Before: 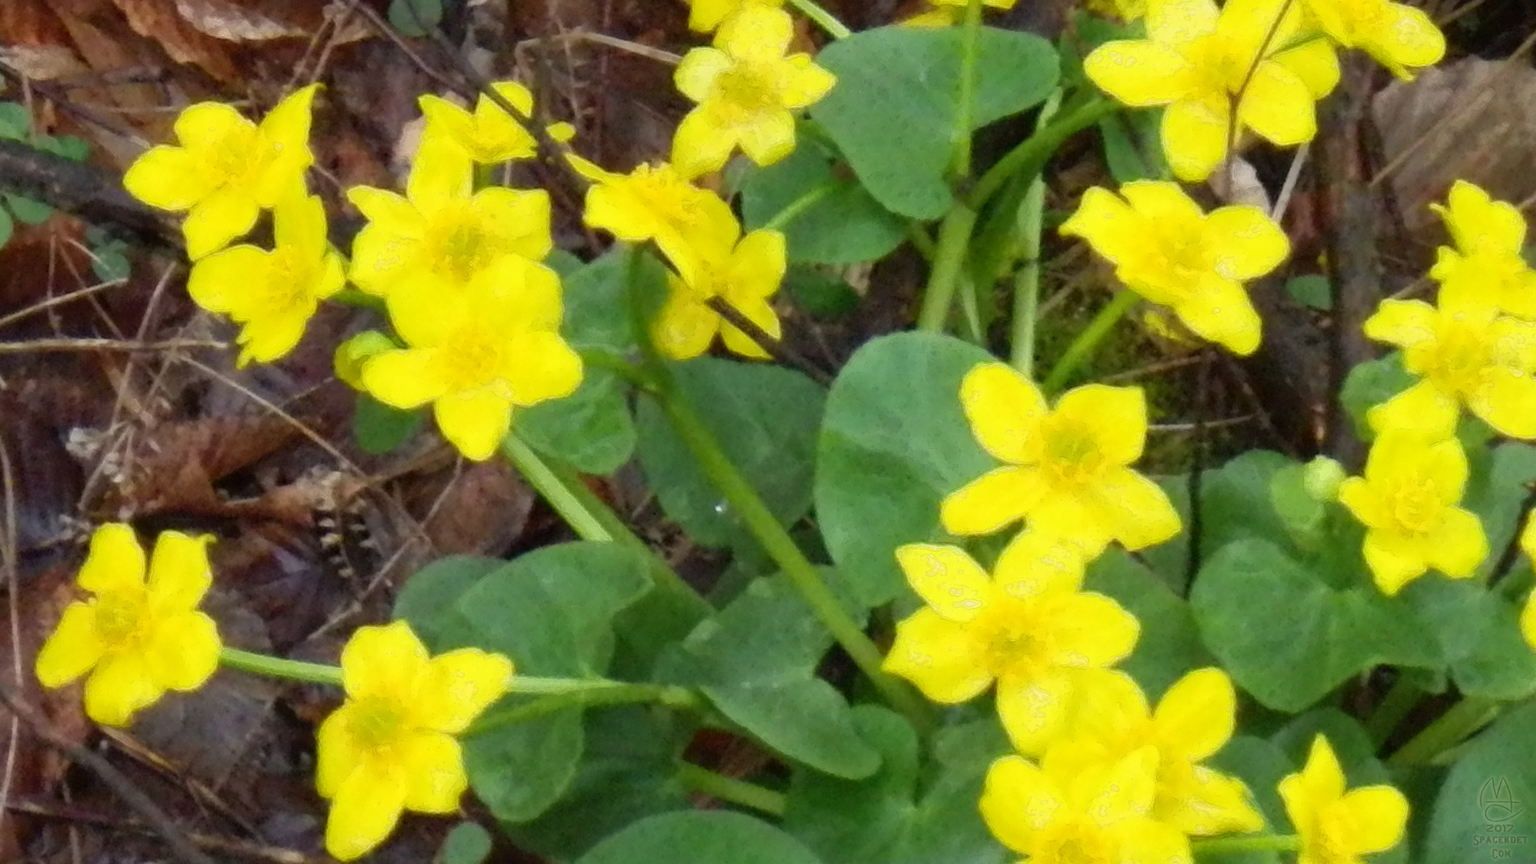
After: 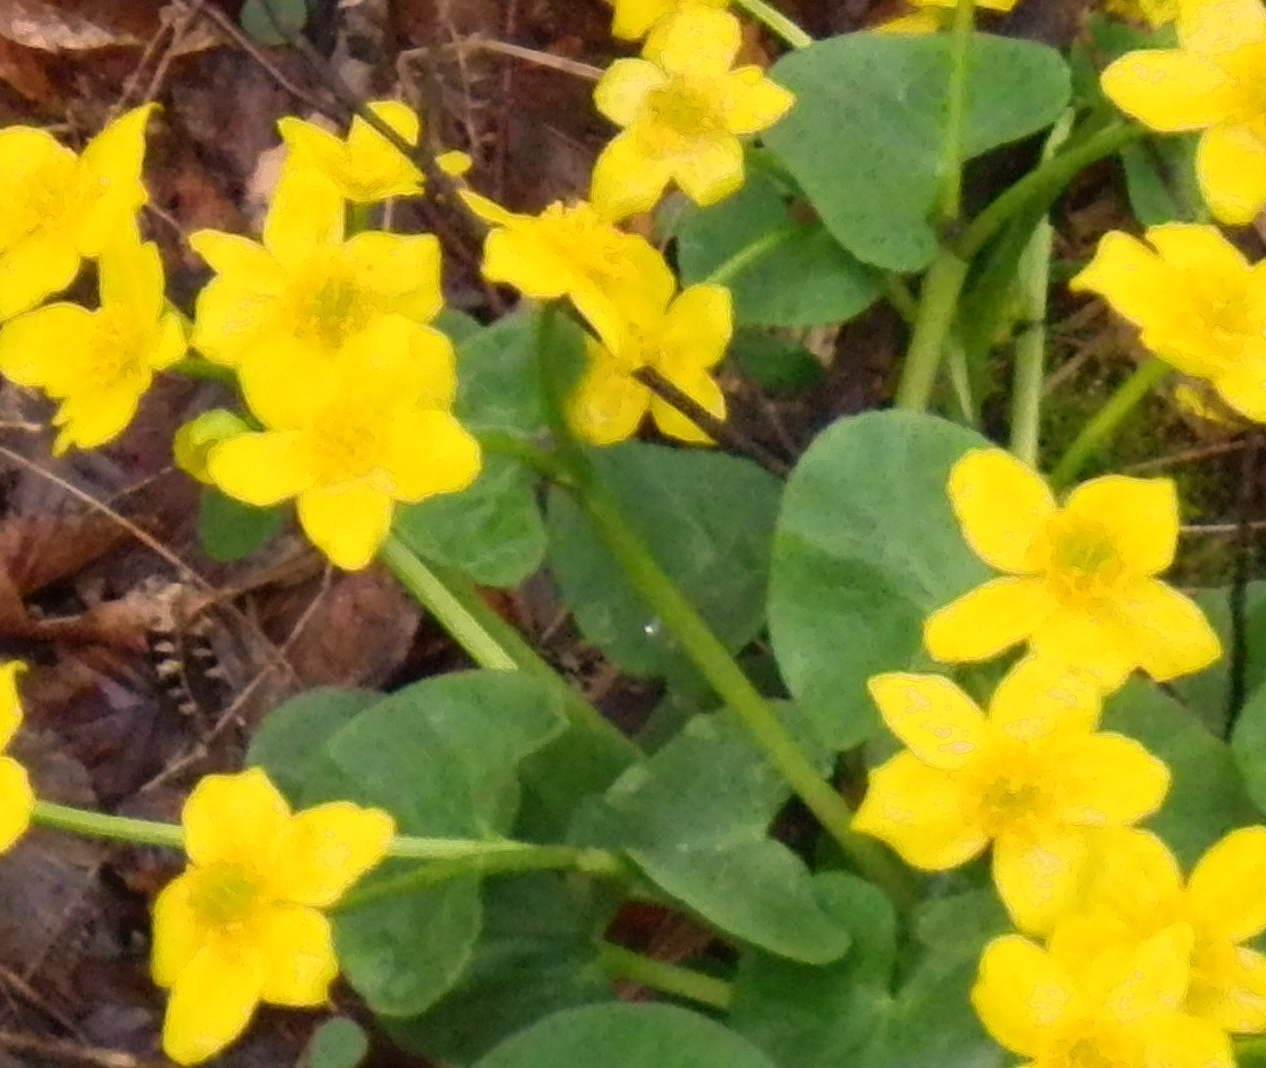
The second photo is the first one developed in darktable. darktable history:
tone equalizer: -8 EV -0.002 EV, -7 EV 0.005 EV, -6 EV -0.009 EV, -5 EV 0.011 EV, -4 EV -0.012 EV, -3 EV 0.007 EV, -2 EV -0.062 EV, -1 EV -0.293 EV, +0 EV -0.582 EV, smoothing diameter 2%, edges refinement/feathering 20, mask exposure compensation -1.57 EV, filter diffusion 5
white balance: red 1.127, blue 0.943
crop and rotate: left 12.648%, right 20.685%
